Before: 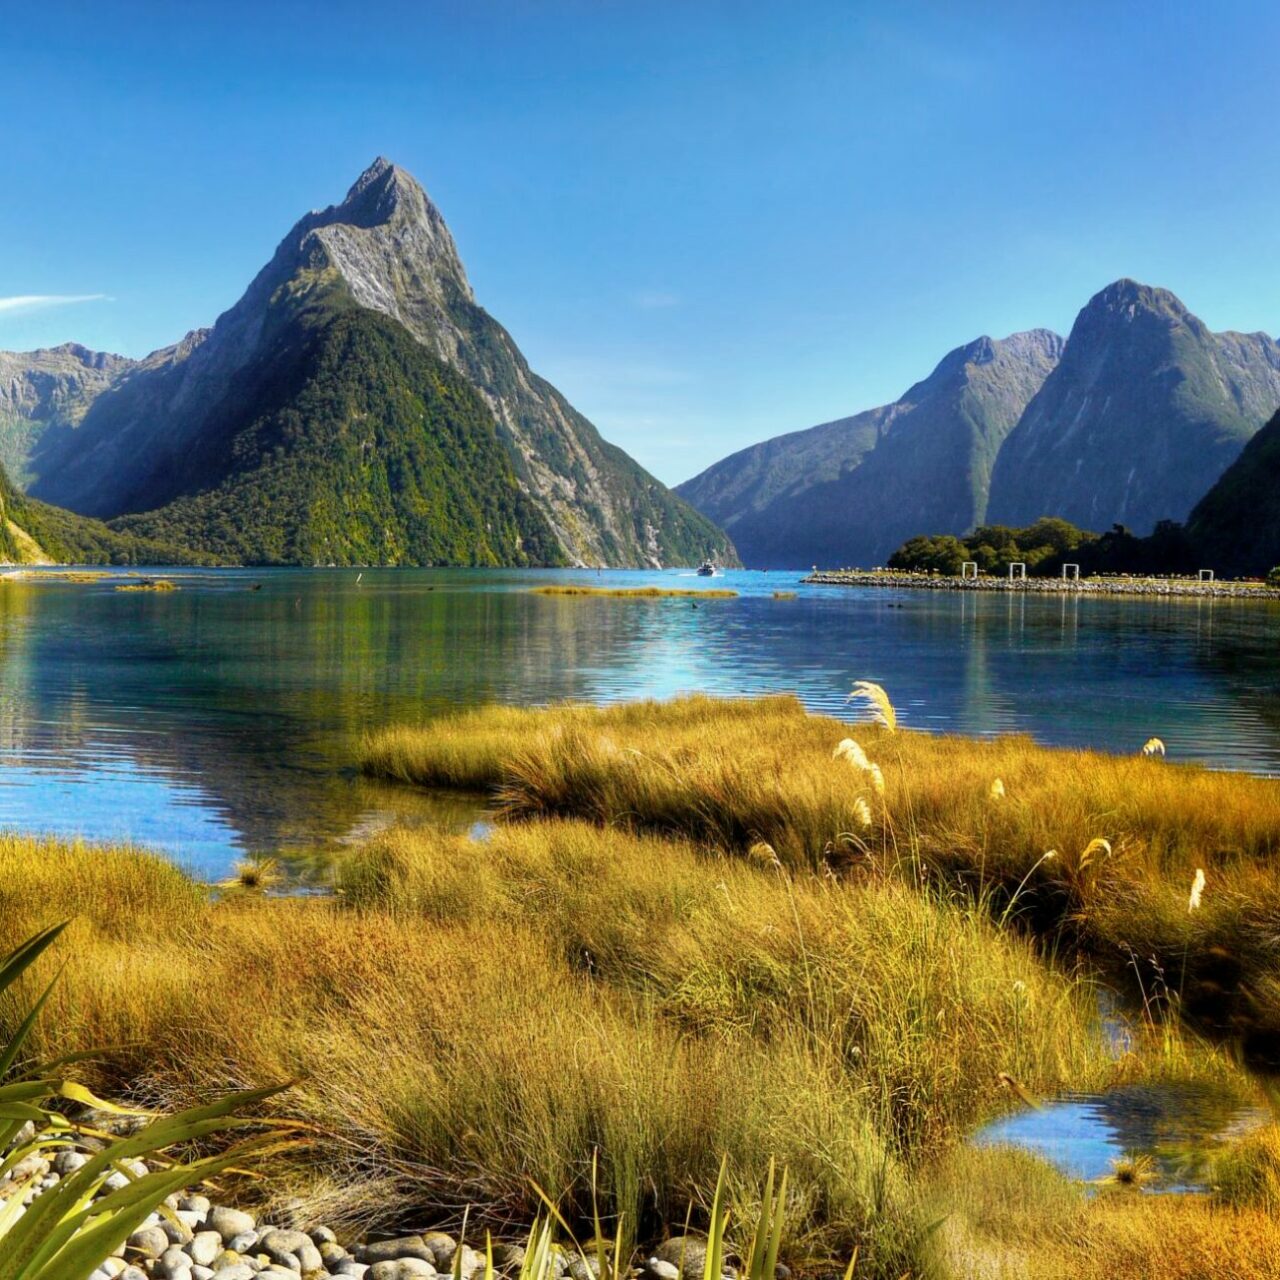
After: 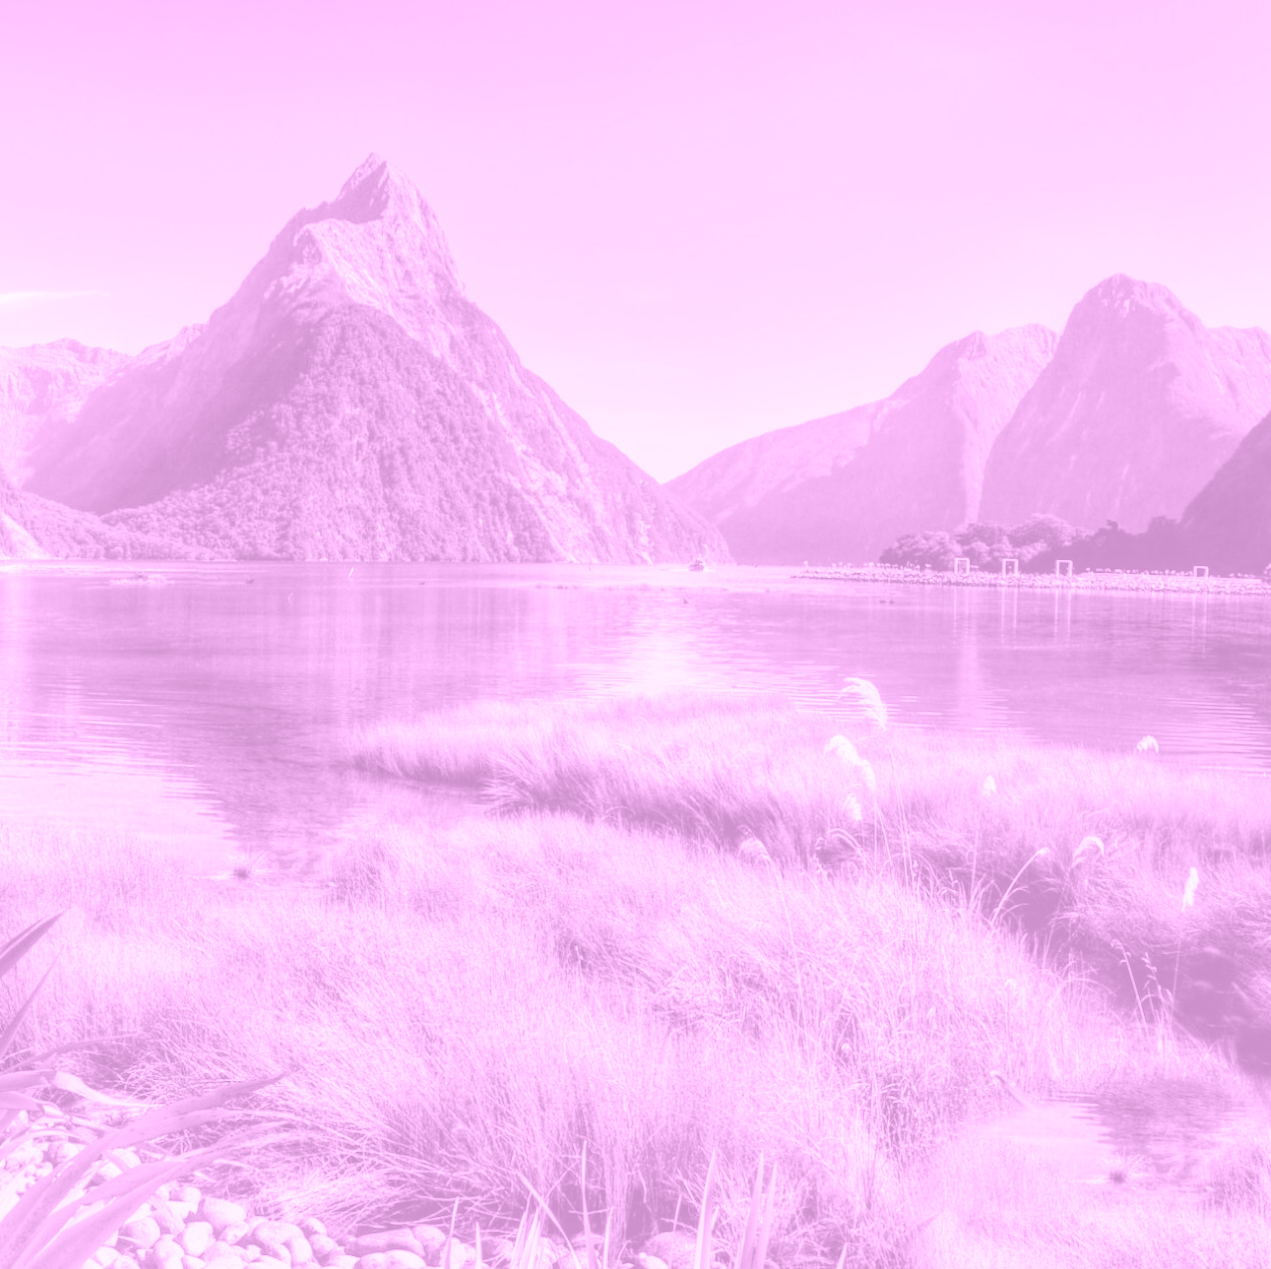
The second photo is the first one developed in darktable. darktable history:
local contrast: detail 130%
rotate and perspective: rotation 0.192°, lens shift (horizontal) -0.015, crop left 0.005, crop right 0.996, crop top 0.006, crop bottom 0.99
exposure: exposure 0.6 EV, compensate highlight preservation false
colorize: hue 331.2°, saturation 75%, source mix 30.28%, lightness 70.52%, version 1
